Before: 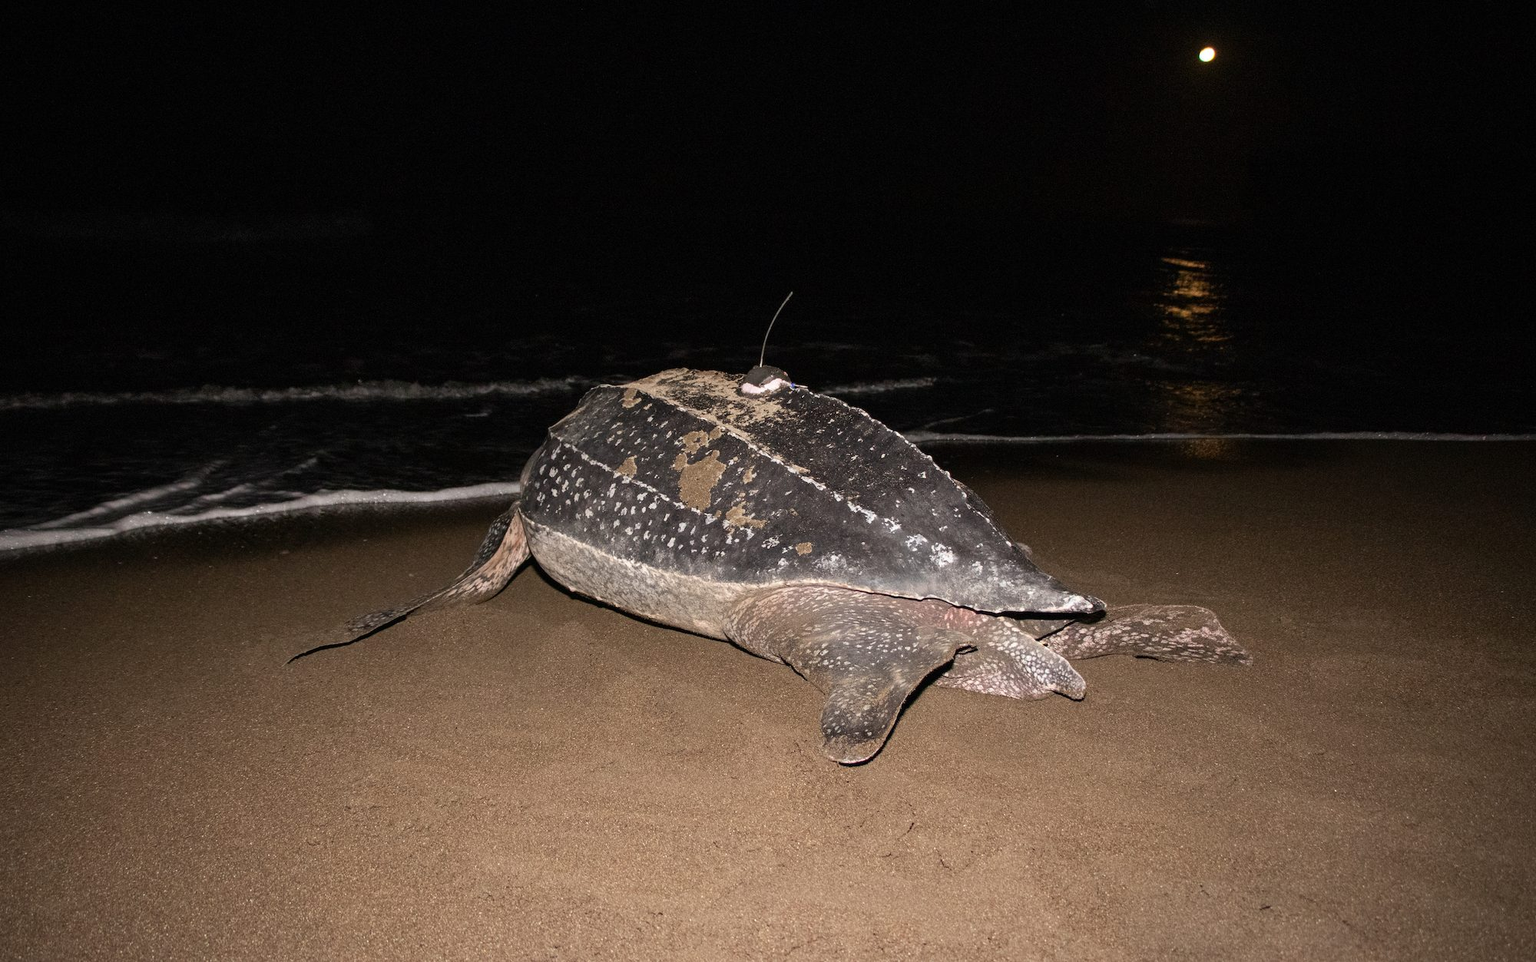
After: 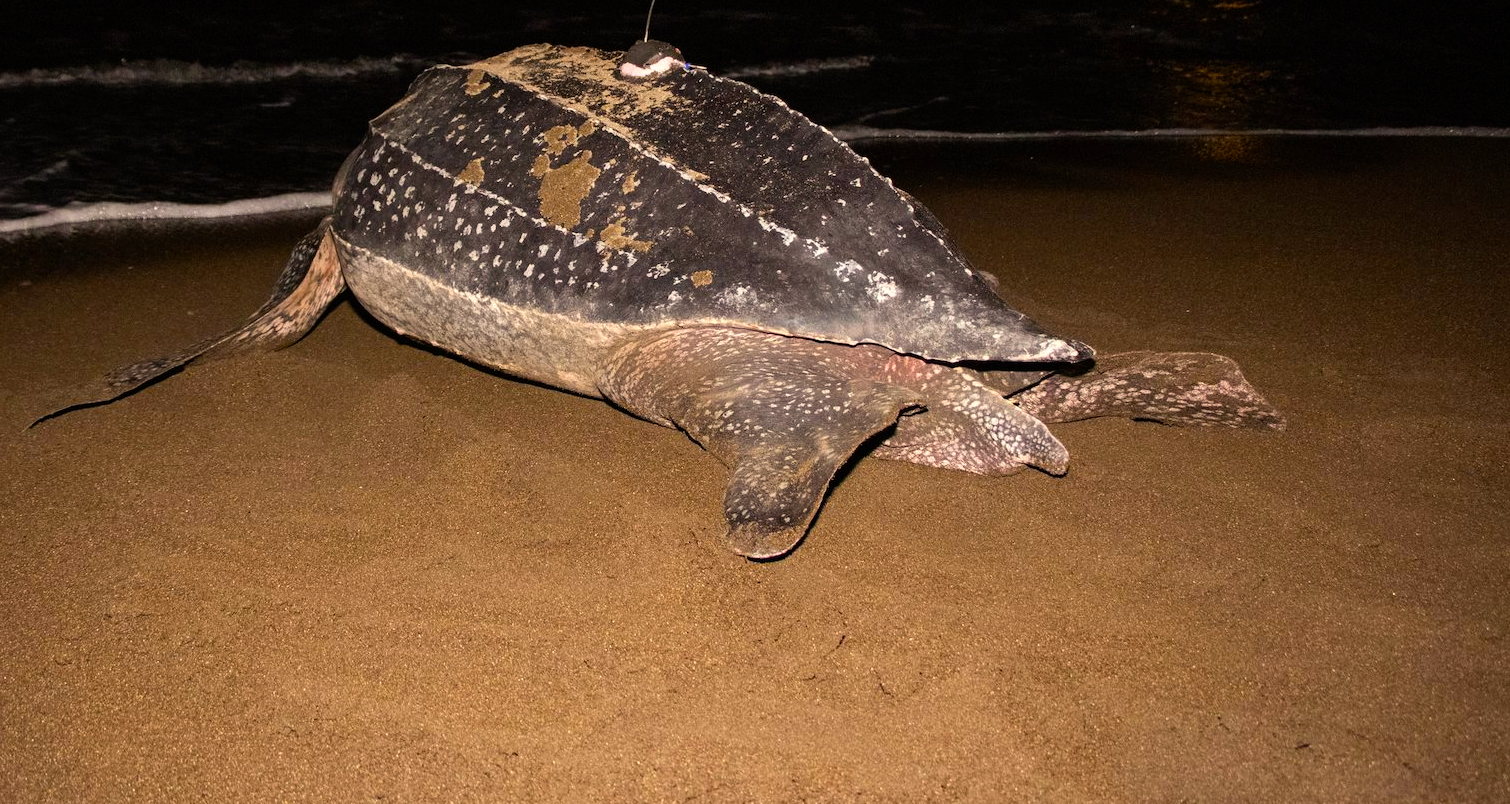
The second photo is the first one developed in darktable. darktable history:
crop and rotate: left 17.296%, top 34.86%, right 7.163%, bottom 0.957%
color balance rgb: power › luminance -3.995%, power › chroma 0.538%, power › hue 39.9°, highlights gain › chroma 2.013%, highlights gain › hue 71.41°, perceptual saturation grading › global saturation 31.284%, global vibrance 26.024%, contrast 5.867%
